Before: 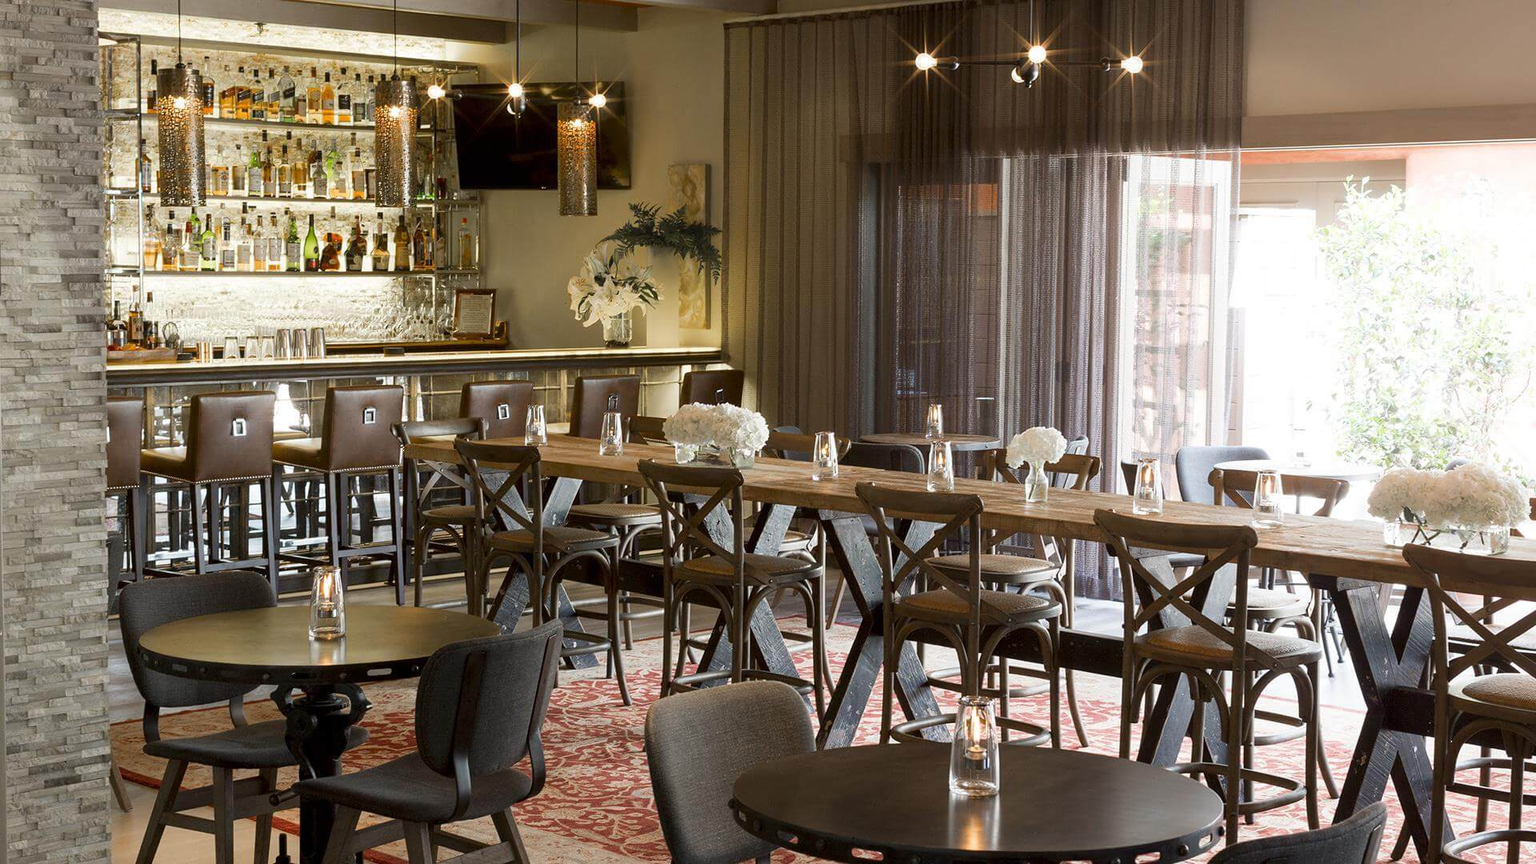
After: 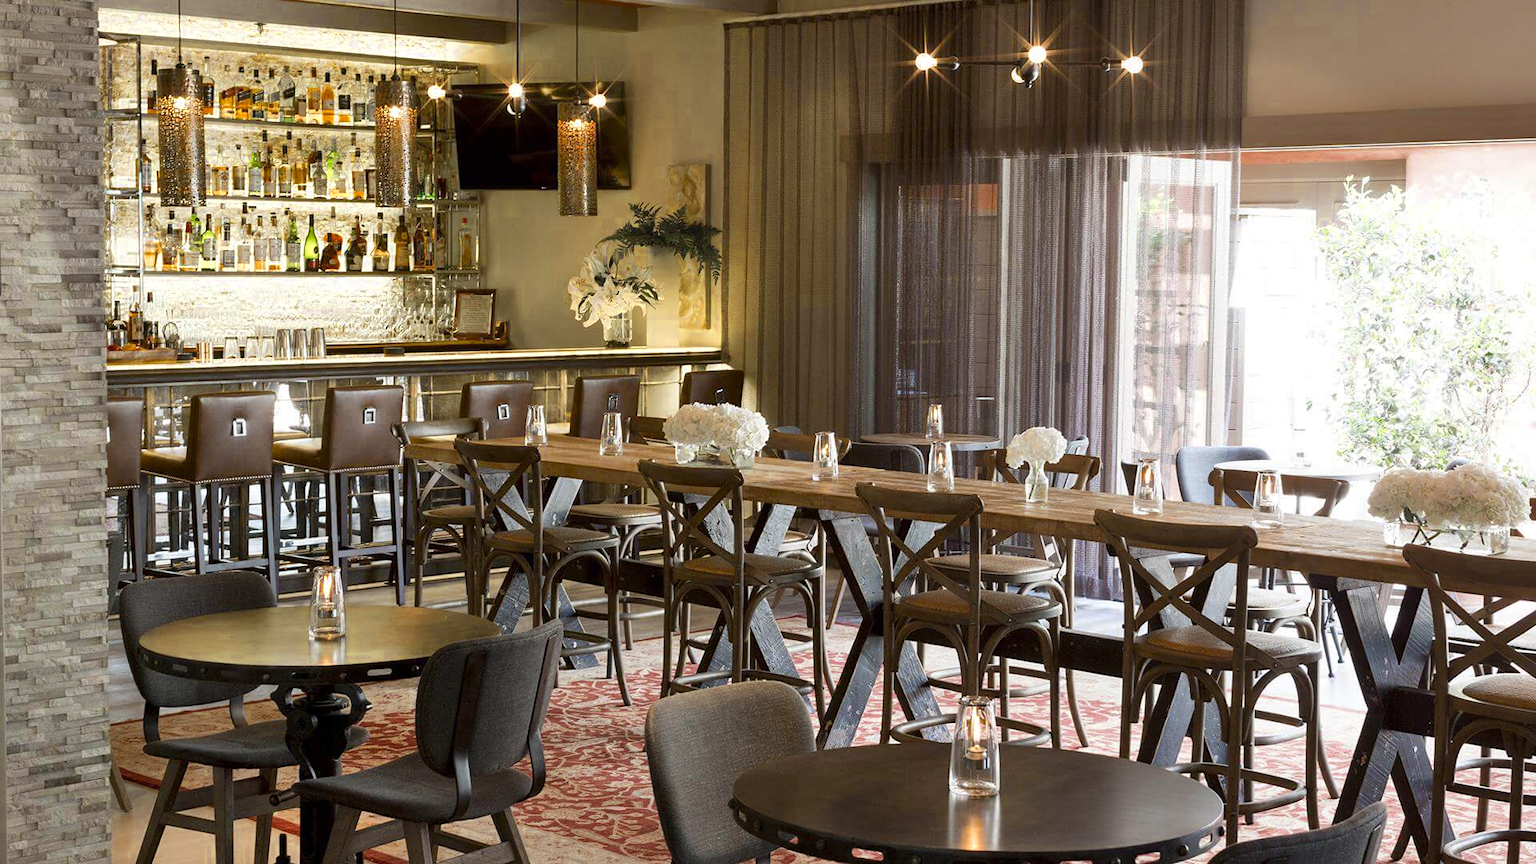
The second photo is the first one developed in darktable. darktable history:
color zones: curves: ch0 [(0, 0.485) (0.178, 0.476) (0.261, 0.623) (0.411, 0.403) (0.708, 0.603) (0.934, 0.412)]; ch1 [(0.003, 0.485) (0.149, 0.496) (0.229, 0.584) (0.326, 0.551) (0.484, 0.262) (0.757, 0.643)]
shadows and highlights: soften with gaussian
